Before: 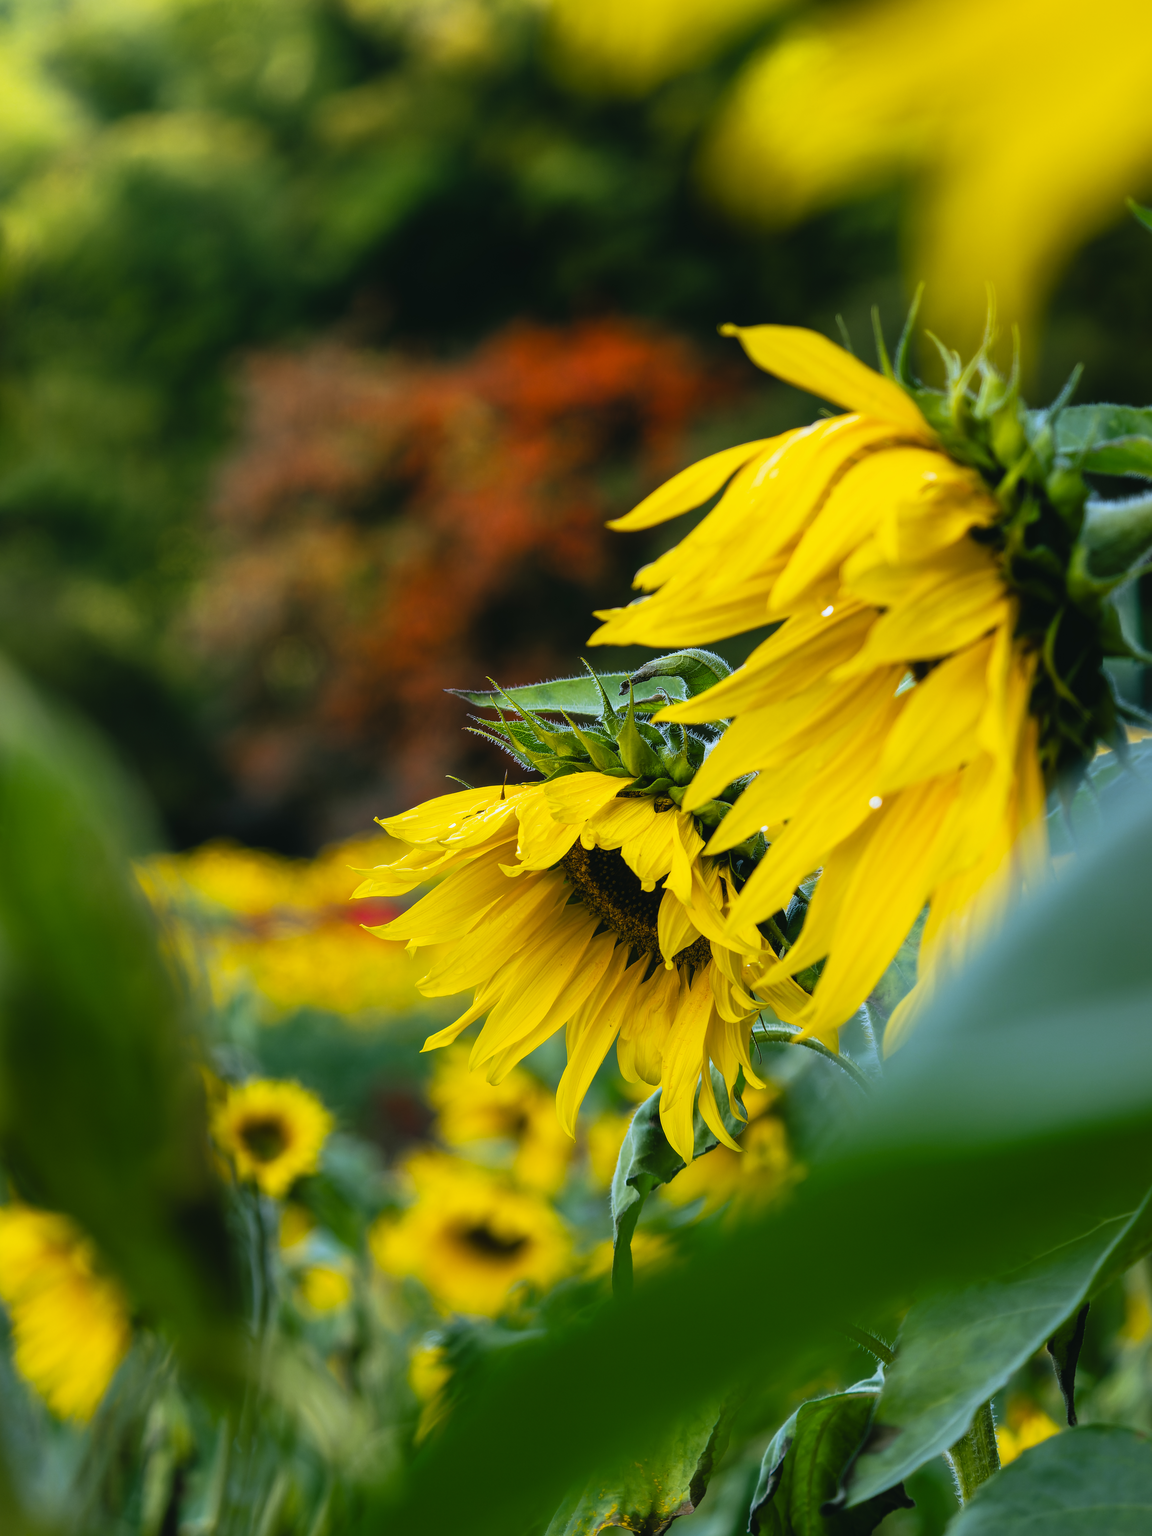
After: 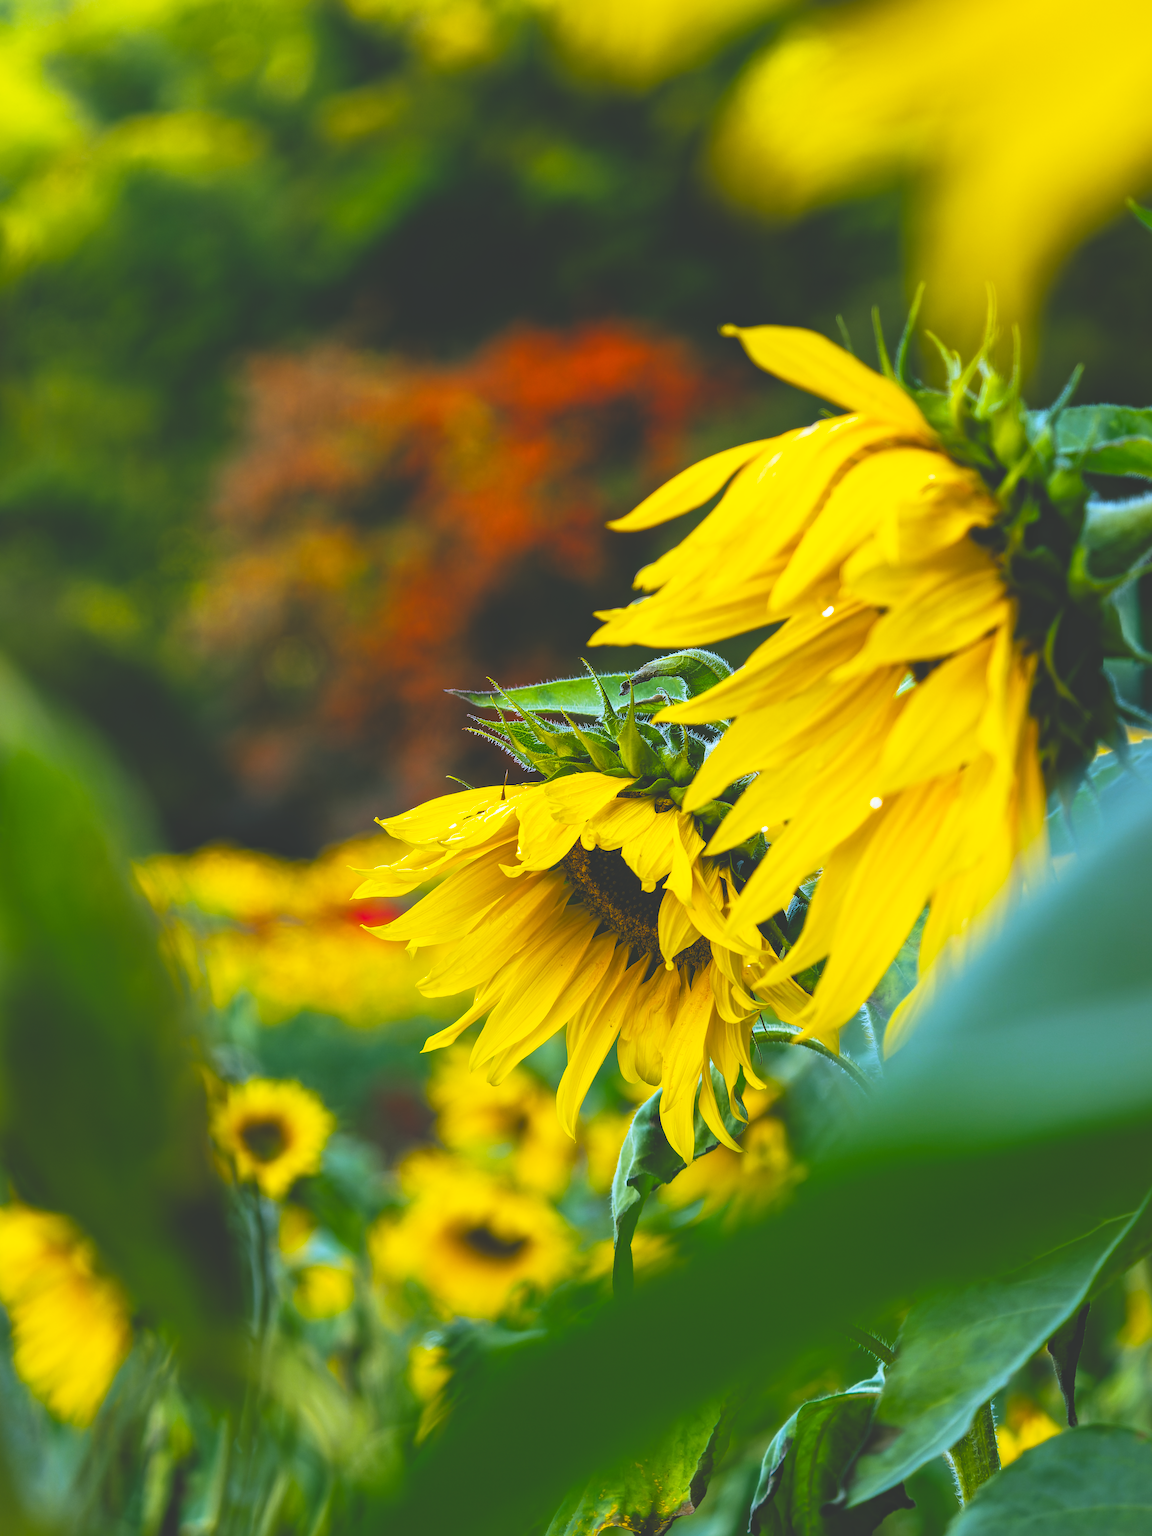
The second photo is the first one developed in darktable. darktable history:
local contrast: mode bilateral grid, contrast 20, coarseness 50, detail 119%, midtone range 0.2
color balance rgb: perceptual saturation grading › global saturation 31.095%, global vibrance 24.44%
base curve: curves: ch0 [(0, 0) (0.688, 0.865) (1, 1)], preserve colors none
exposure: black level correction -0.025, exposure -0.119 EV, compensate highlight preservation false
